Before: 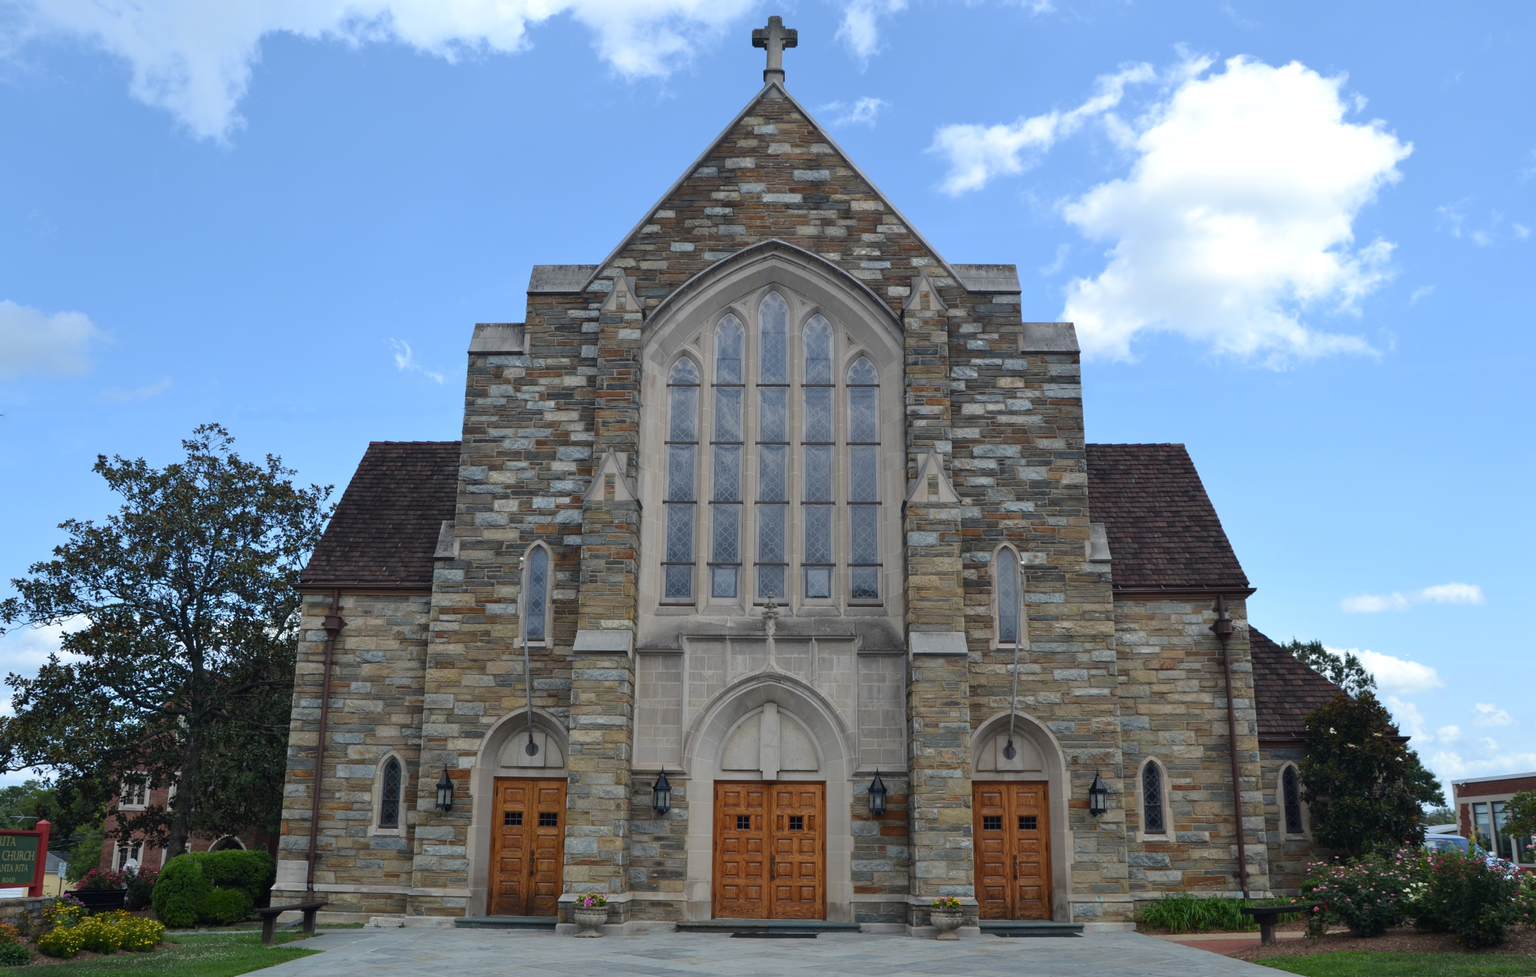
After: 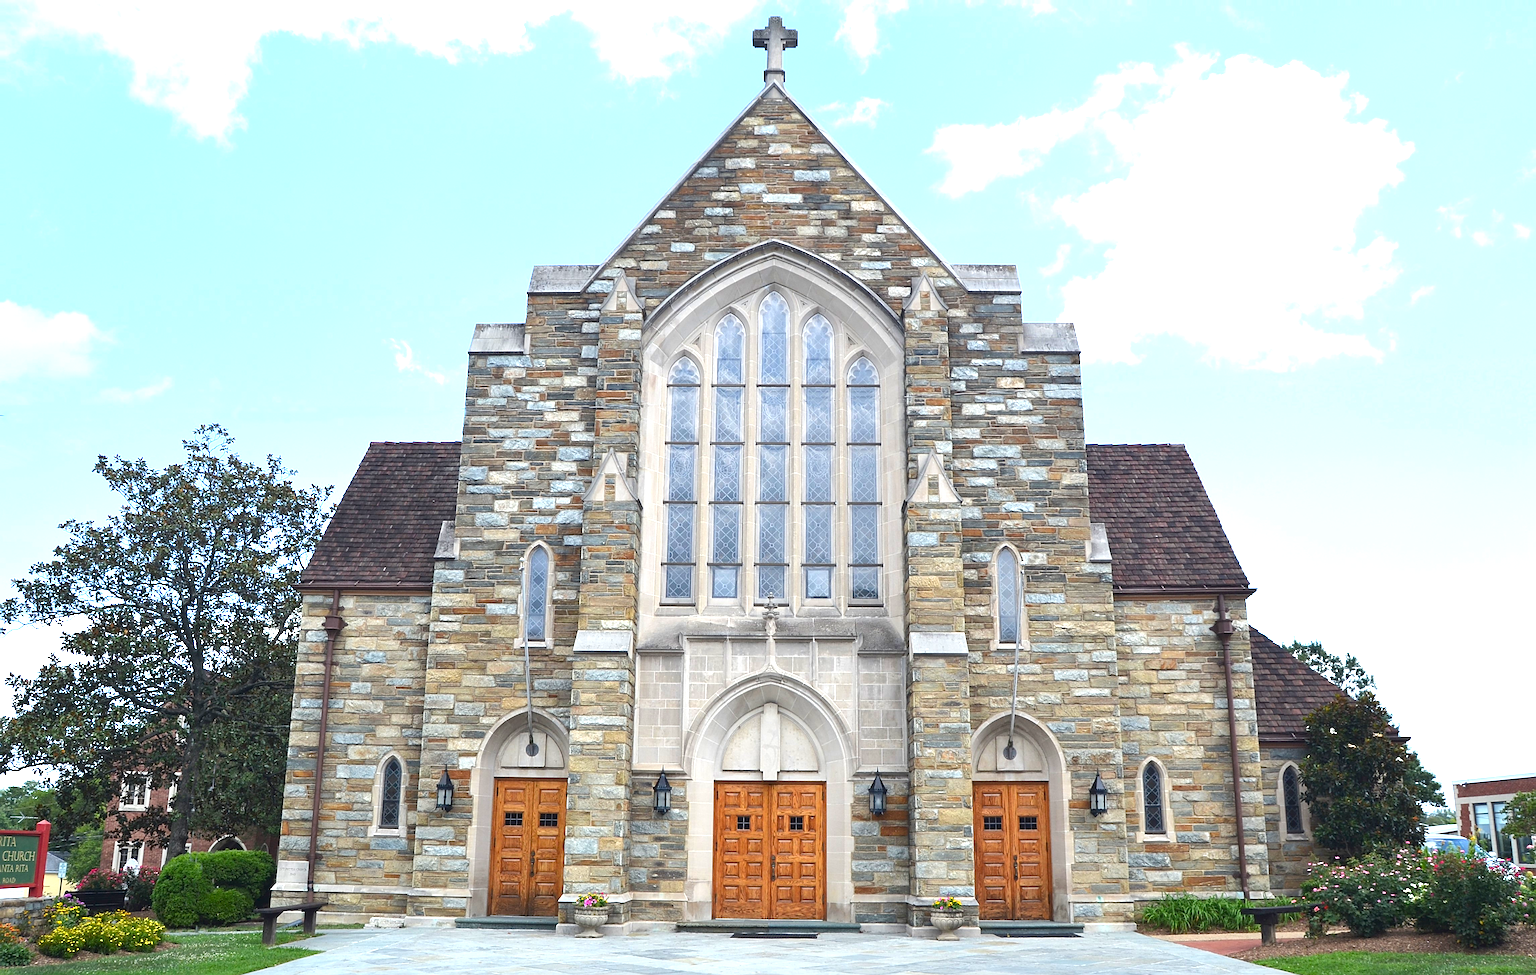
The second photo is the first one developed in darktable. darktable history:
exposure: black level correction 0, exposure 1.45 EV, compensate exposure bias true, compensate highlight preservation false
crop: bottom 0.071%
sharpen: radius 2.676, amount 0.669
levels: levels [0, 0.48, 0.961]
contrast brightness saturation: saturation 0.1
